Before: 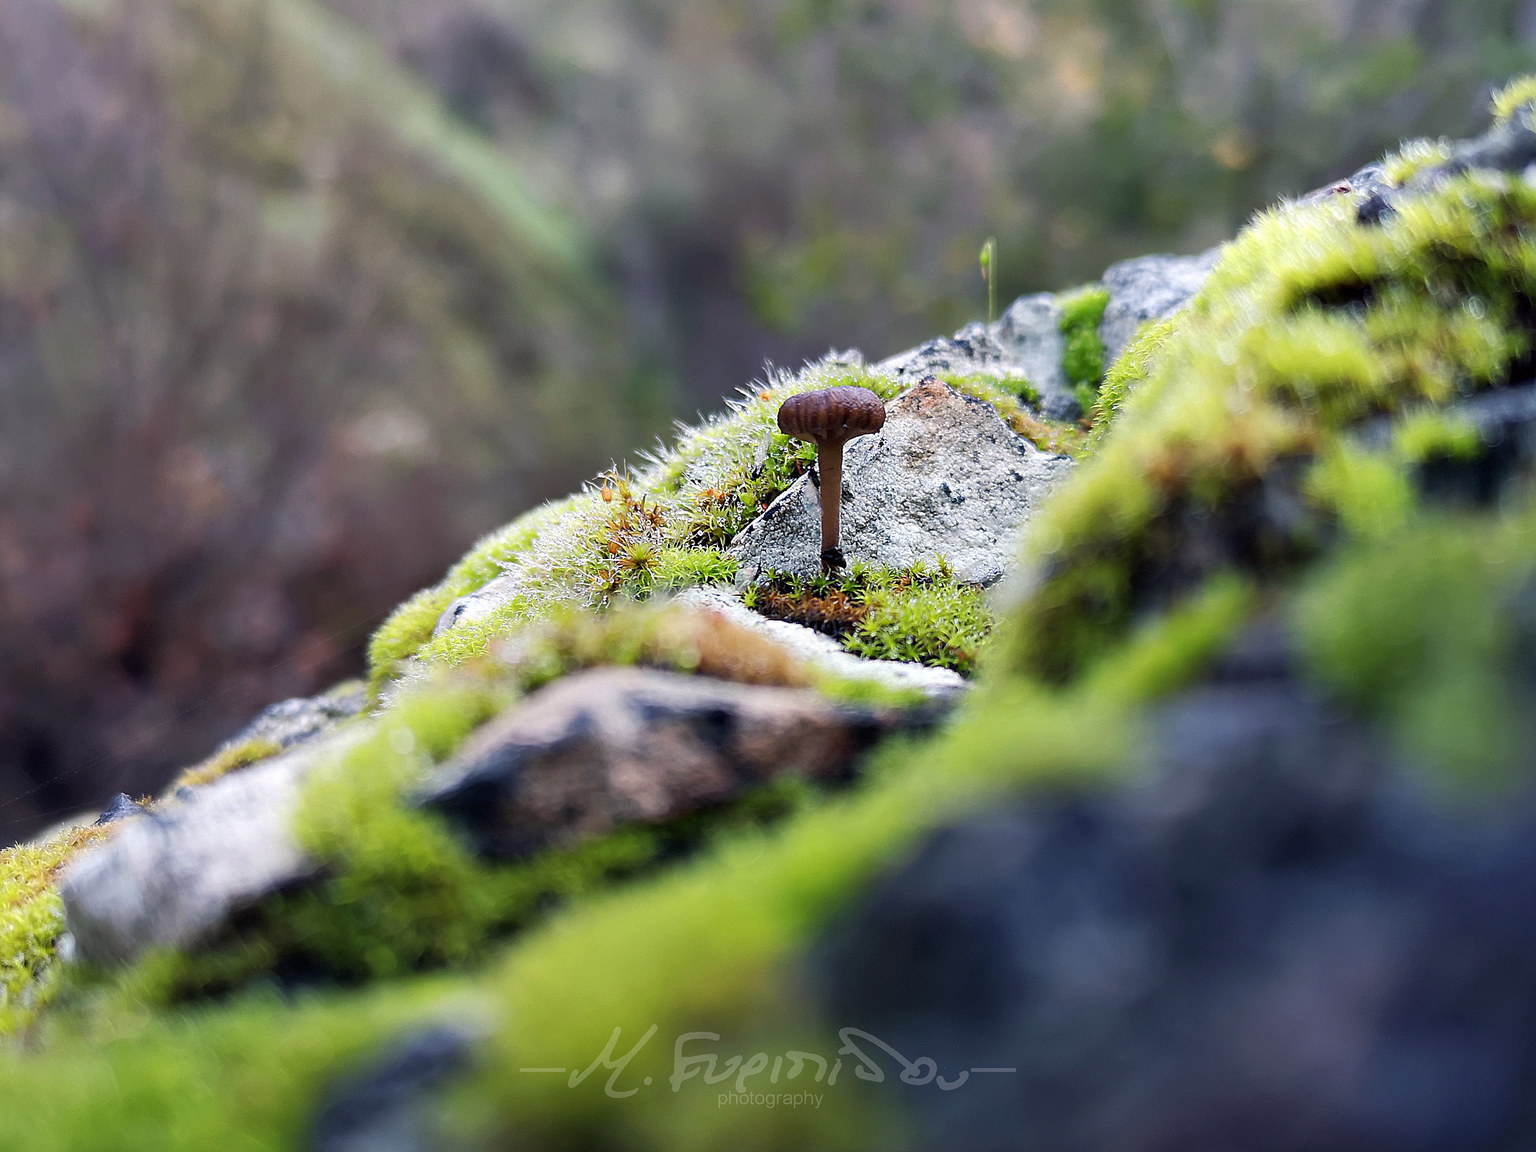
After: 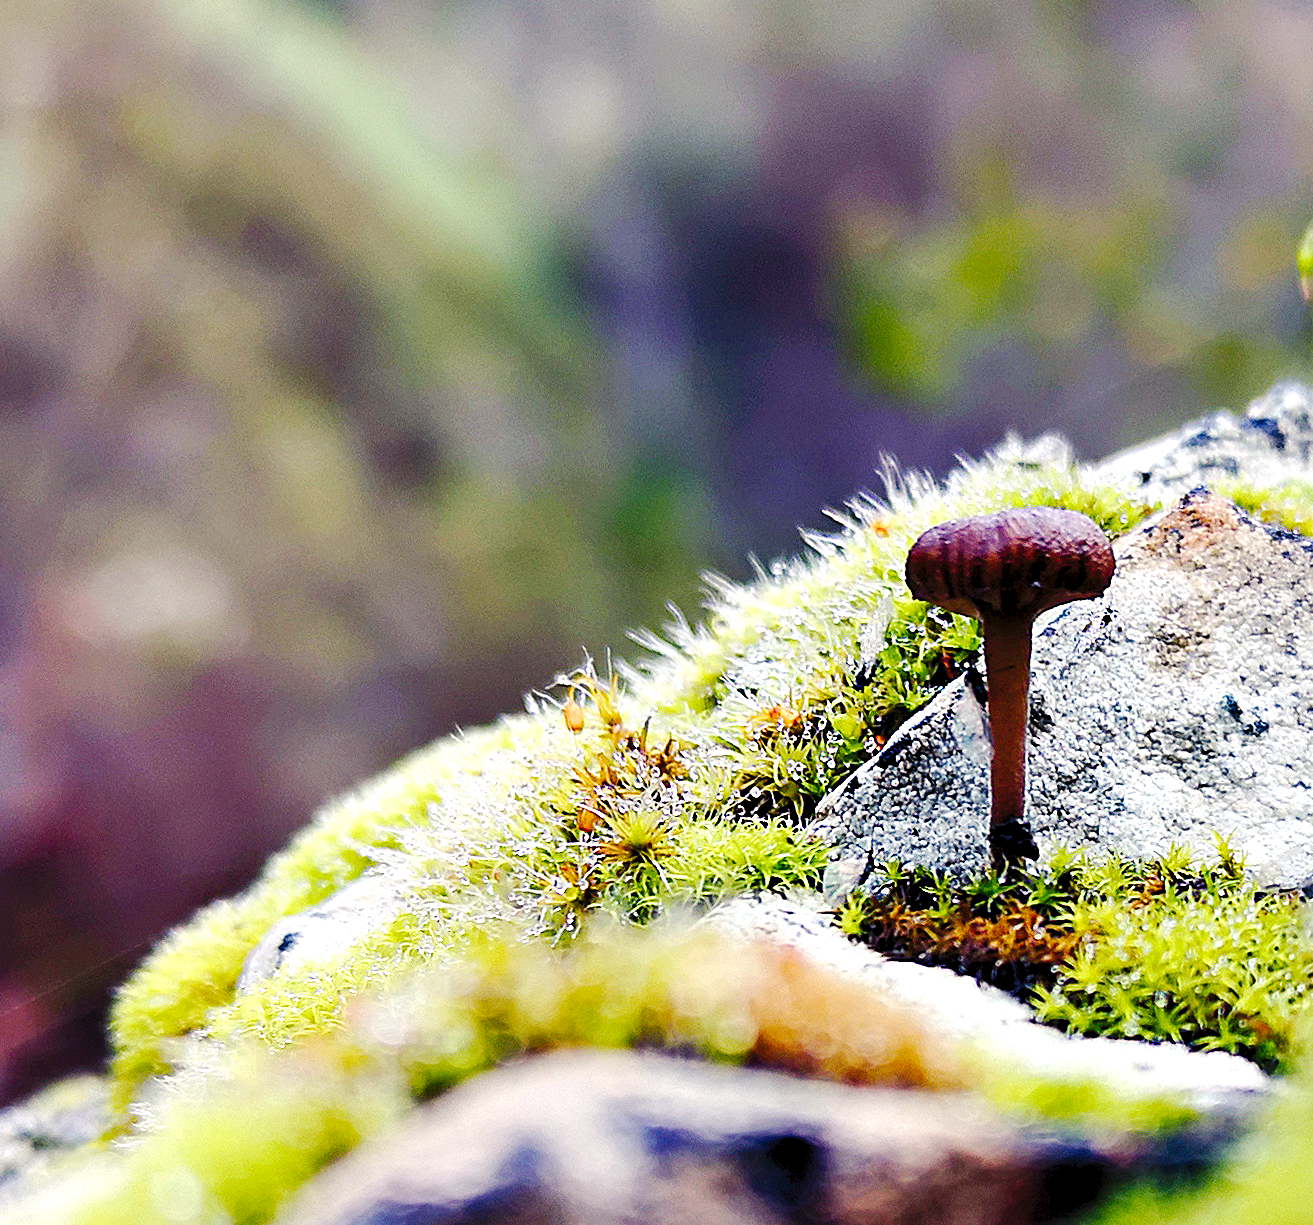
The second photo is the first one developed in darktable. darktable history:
crop: left 20.248%, top 10.86%, right 35.675%, bottom 34.321%
tone curve: curves: ch0 [(0, 0) (0.003, 0.034) (0.011, 0.038) (0.025, 0.046) (0.044, 0.054) (0.069, 0.06) (0.1, 0.079) (0.136, 0.114) (0.177, 0.151) (0.224, 0.213) (0.277, 0.293) (0.335, 0.385) (0.399, 0.482) (0.468, 0.578) (0.543, 0.655) (0.623, 0.724) (0.709, 0.786) (0.801, 0.854) (0.898, 0.922) (1, 1)], preserve colors none
color balance rgb: shadows lift › luminance -21.66%, shadows lift › chroma 6.57%, shadows lift › hue 270°, power › chroma 0.68%, power › hue 60°, highlights gain › luminance 6.08%, highlights gain › chroma 1.33%, highlights gain › hue 90°, global offset › luminance -0.87%, perceptual saturation grading › global saturation 26.86%, perceptual saturation grading › highlights -28.39%, perceptual saturation grading › mid-tones 15.22%, perceptual saturation grading › shadows 33.98%, perceptual brilliance grading › highlights 10%, perceptual brilliance grading › mid-tones 5%
